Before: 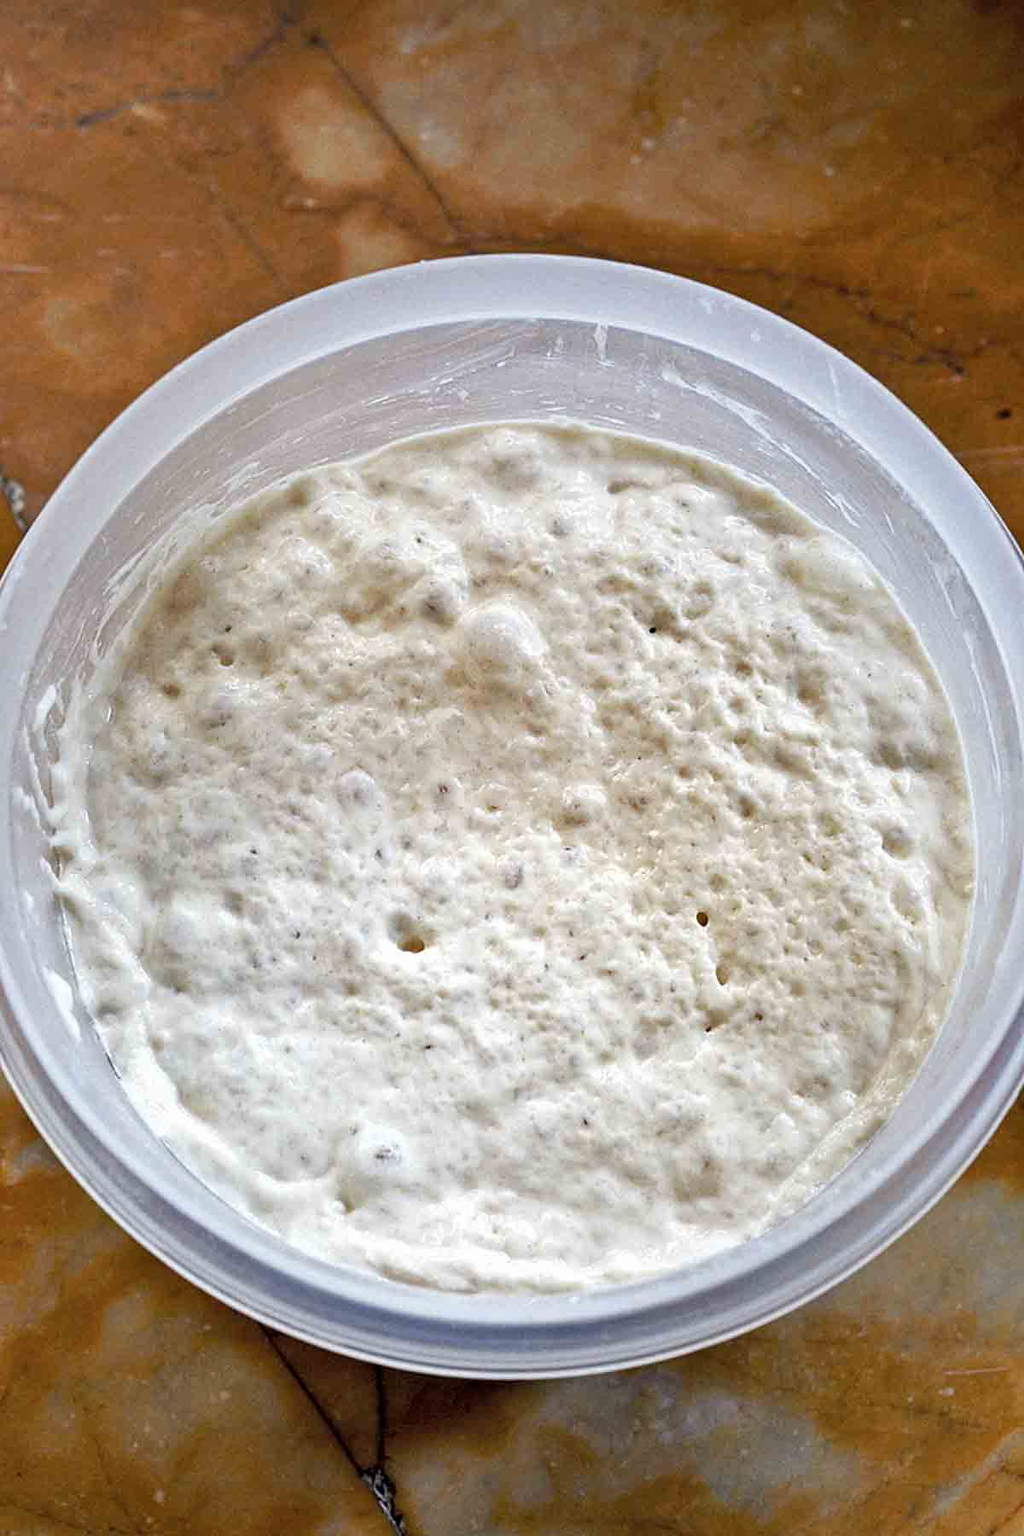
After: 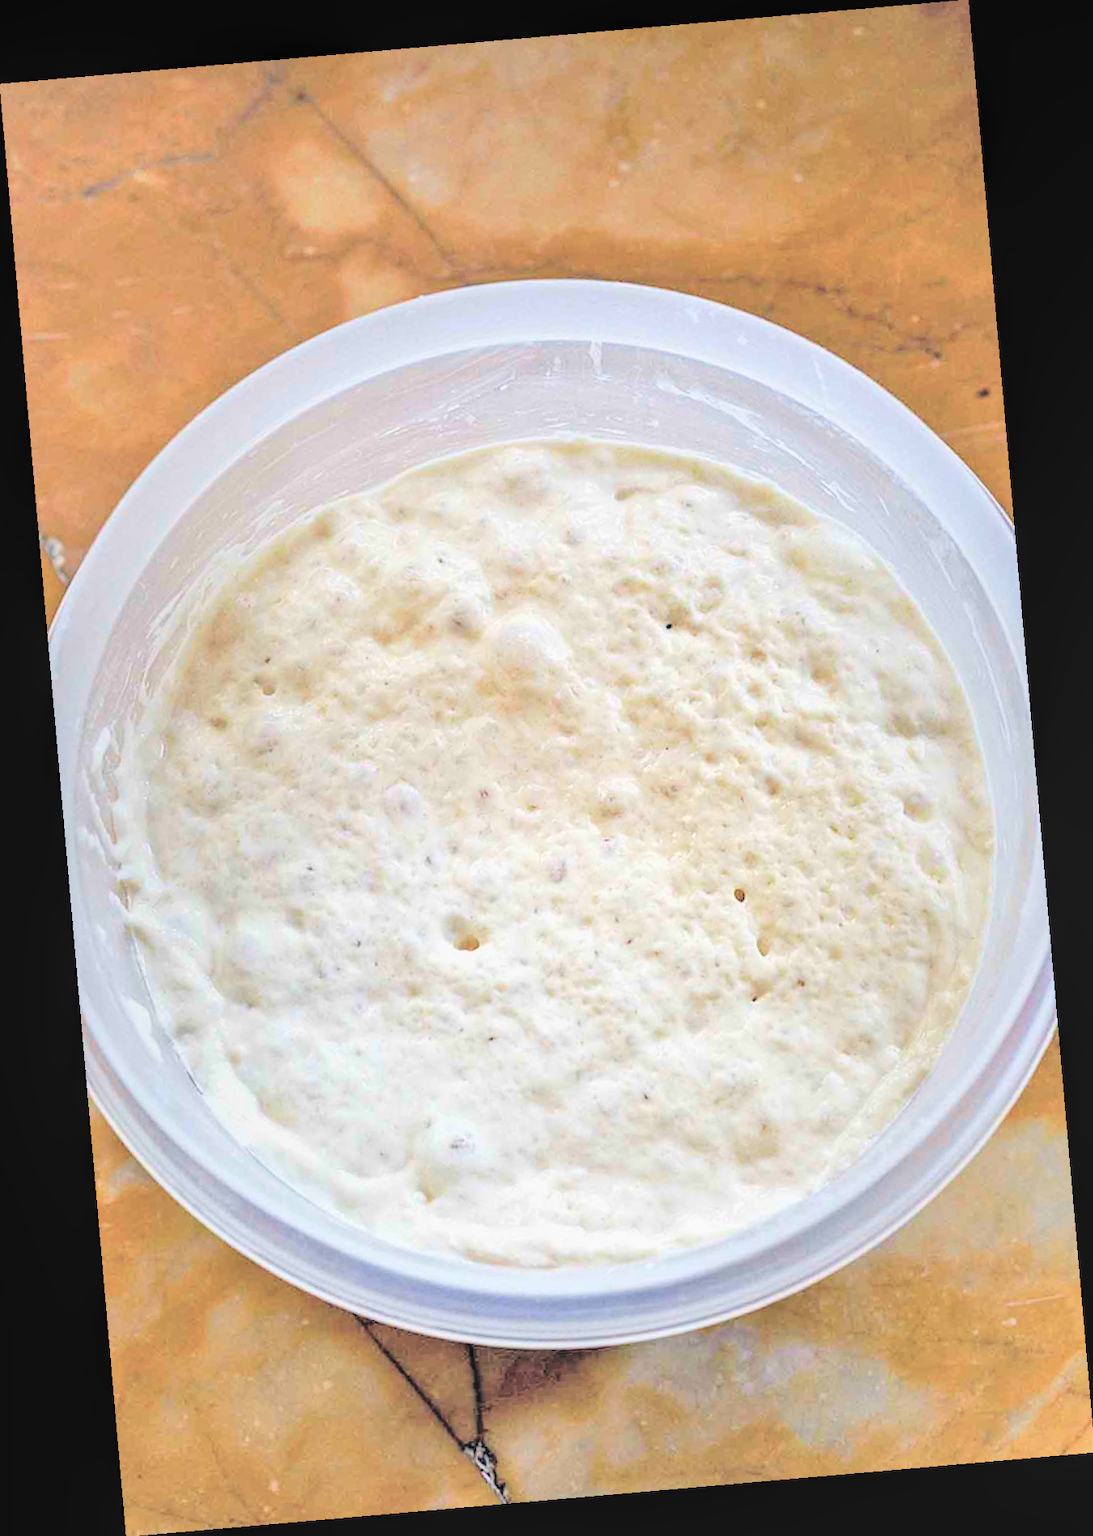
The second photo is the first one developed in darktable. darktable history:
velvia: on, module defaults
rotate and perspective: rotation -4.98°, automatic cropping off
contrast brightness saturation: brightness 1
local contrast: on, module defaults
